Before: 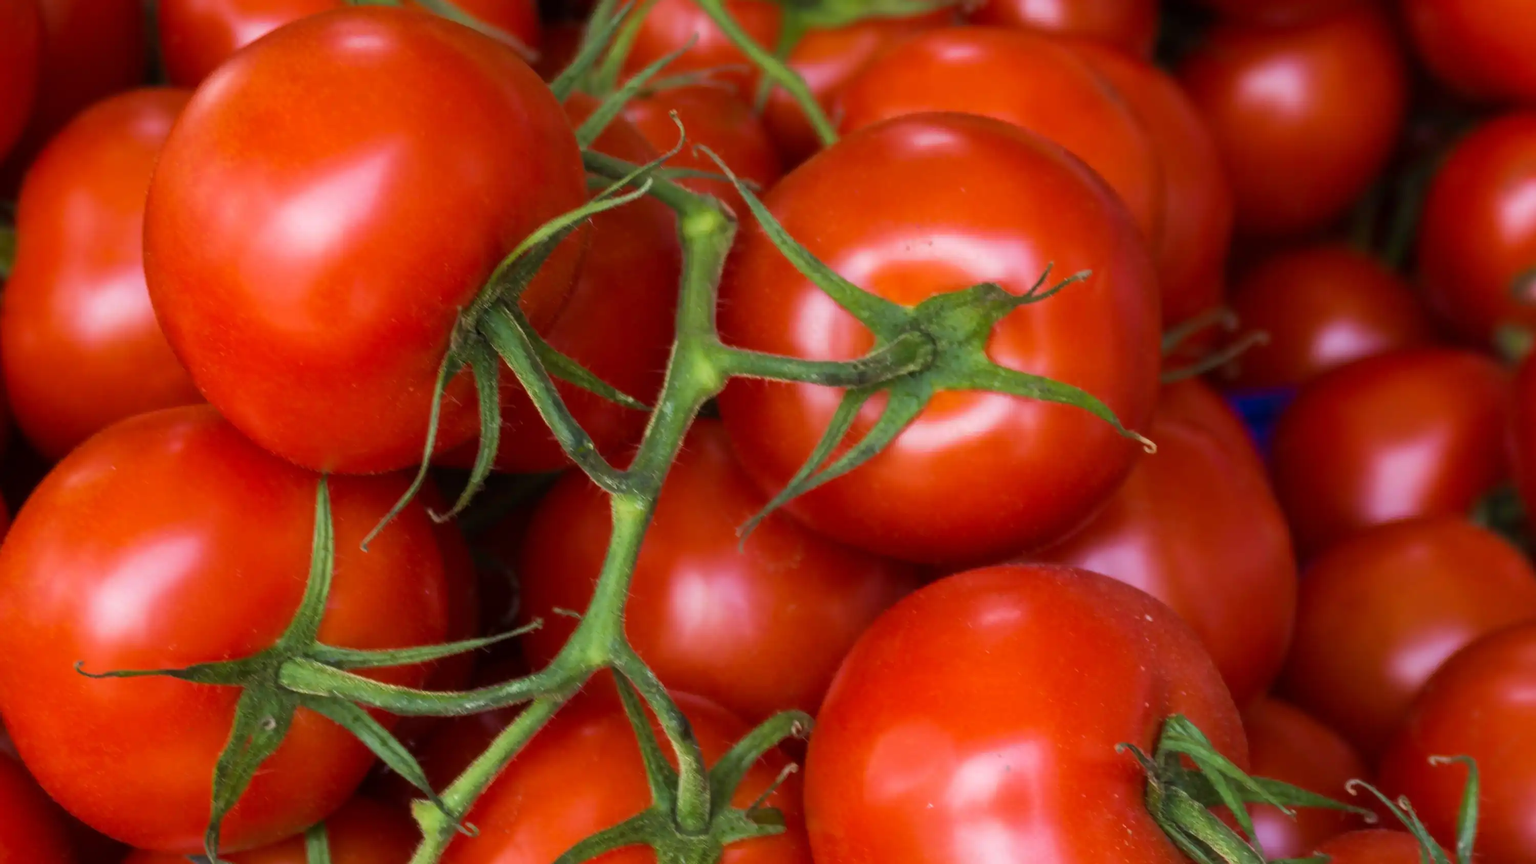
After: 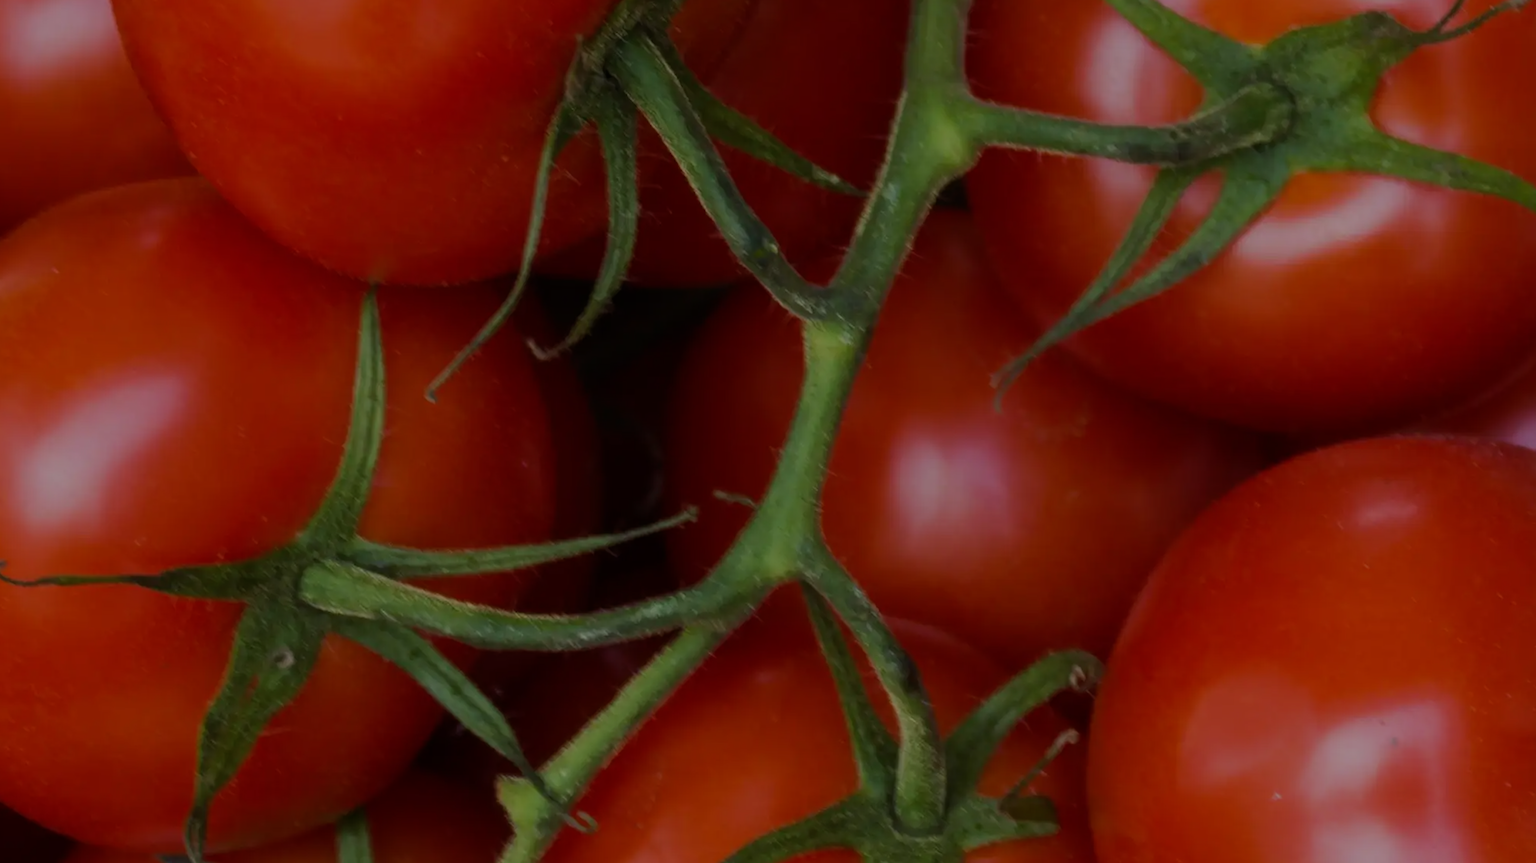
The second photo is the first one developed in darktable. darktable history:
exposure: exposure -1.468 EV, compensate highlight preservation false
crop and rotate: angle -0.82°, left 3.85%, top 31.828%, right 27.992%
